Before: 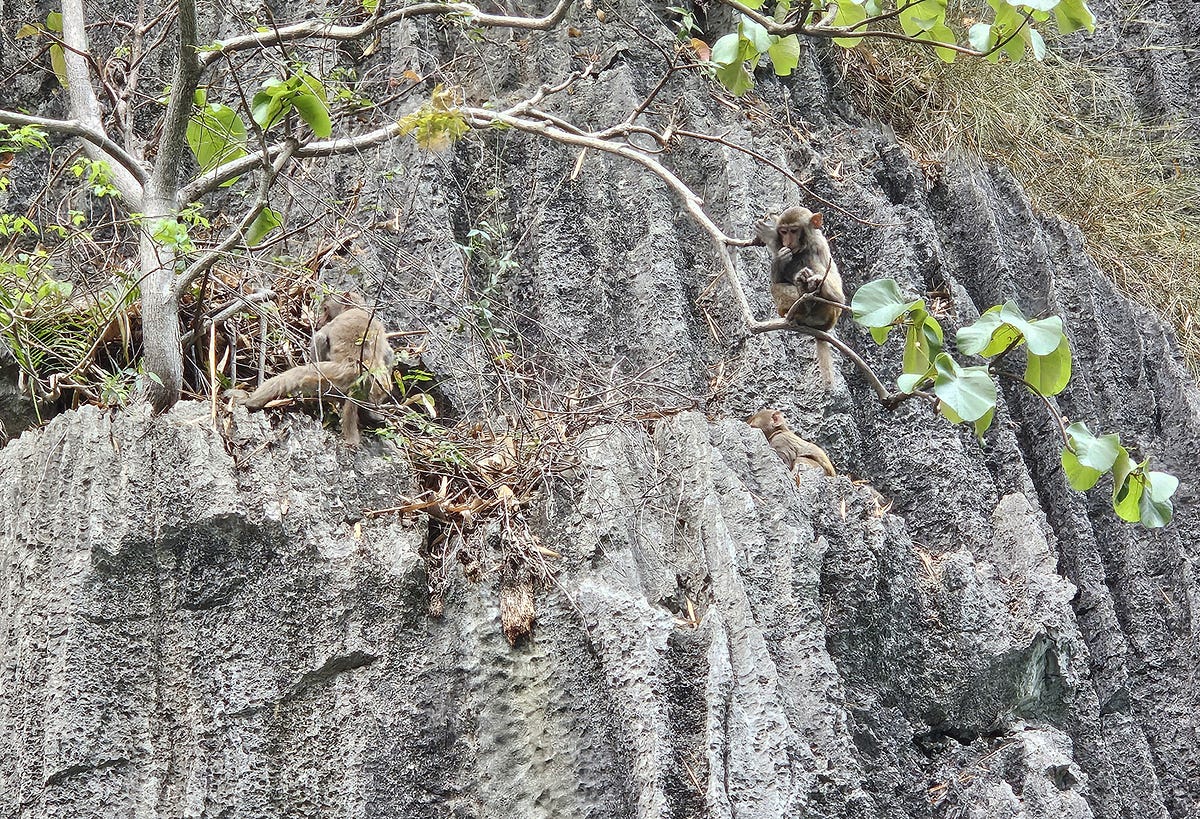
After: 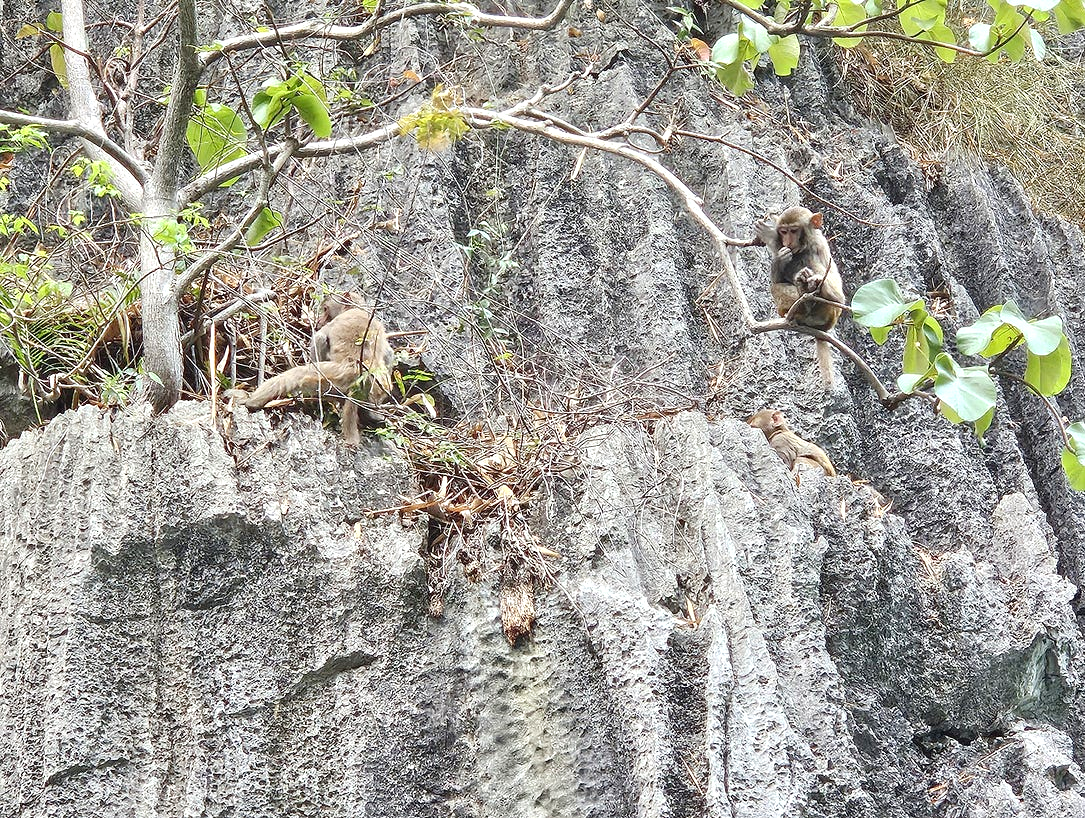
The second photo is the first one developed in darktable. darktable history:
crop: right 9.509%, bottom 0.031%
levels: levels [0, 0.435, 0.917]
